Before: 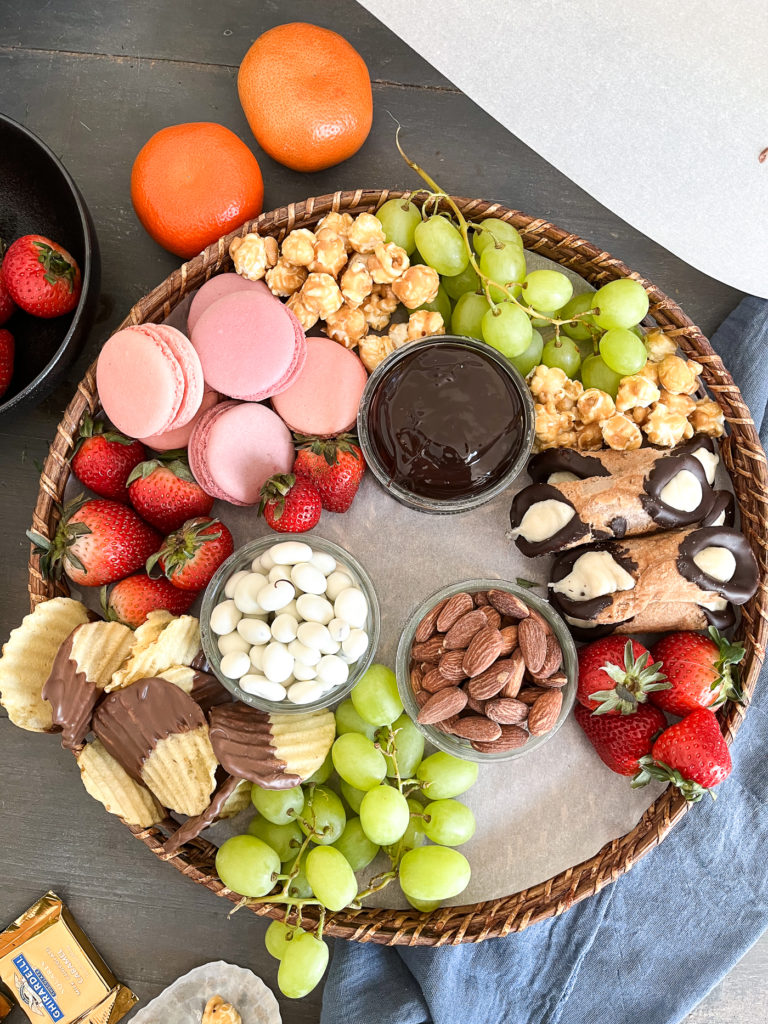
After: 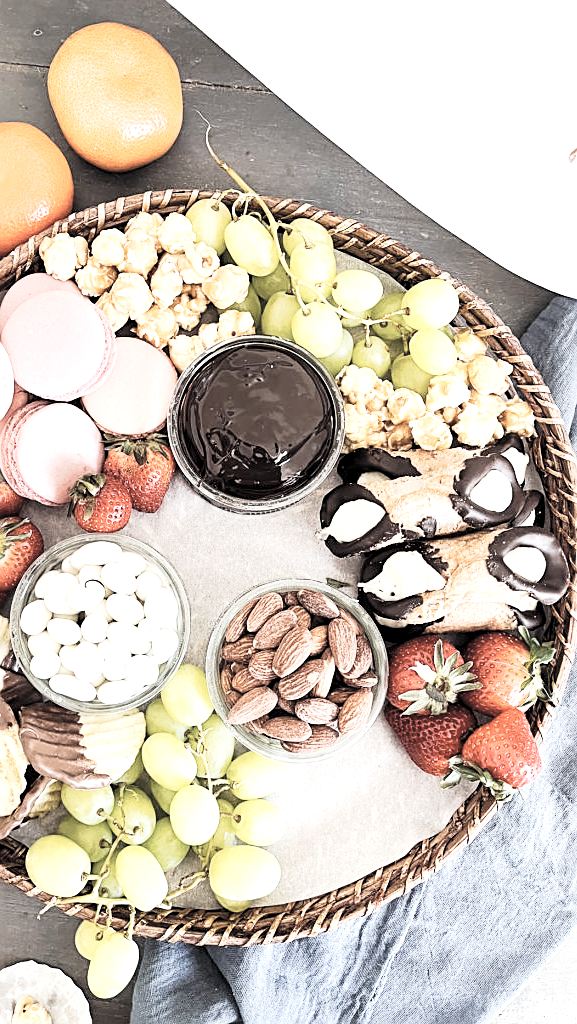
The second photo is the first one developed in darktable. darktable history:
crop and rotate: left 24.74%
tone curve: curves: ch0 [(0, 0) (0.003, 0.011) (0.011, 0.019) (0.025, 0.03) (0.044, 0.045) (0.069, 0.061) (0.1, 0.085) (0.136, 0.119) (0.177, 0.159) (0.224, 0.205) (0.277, 0.261) (0.335, 0.329) (0.399, 0.407) (0.468, 0.508) (0.543, 0.606) (0.623, 0.71) (0.709, 0.815) (0.801, 0.903) (0.898, 0.957) (1, 1)], preserve colors none
exposure: black level correction 0, exposure 0.695 EV, compensate exposure bias true, compensate highlight preservation false
color balance rgb: power › luminance -3.73%, power › chroma 0.588%, power › hue 39.49°, global offset › chroma 0.123%, global offset › hue 253.32°, perceptual saturation grading › global saturation 4.125%, global vibrance 20%
levels: levels [0.116, 0.574, 1]
sharpen: on, module defaults
contrast brightness saturation: brightness 0.184, saturation -0.492
